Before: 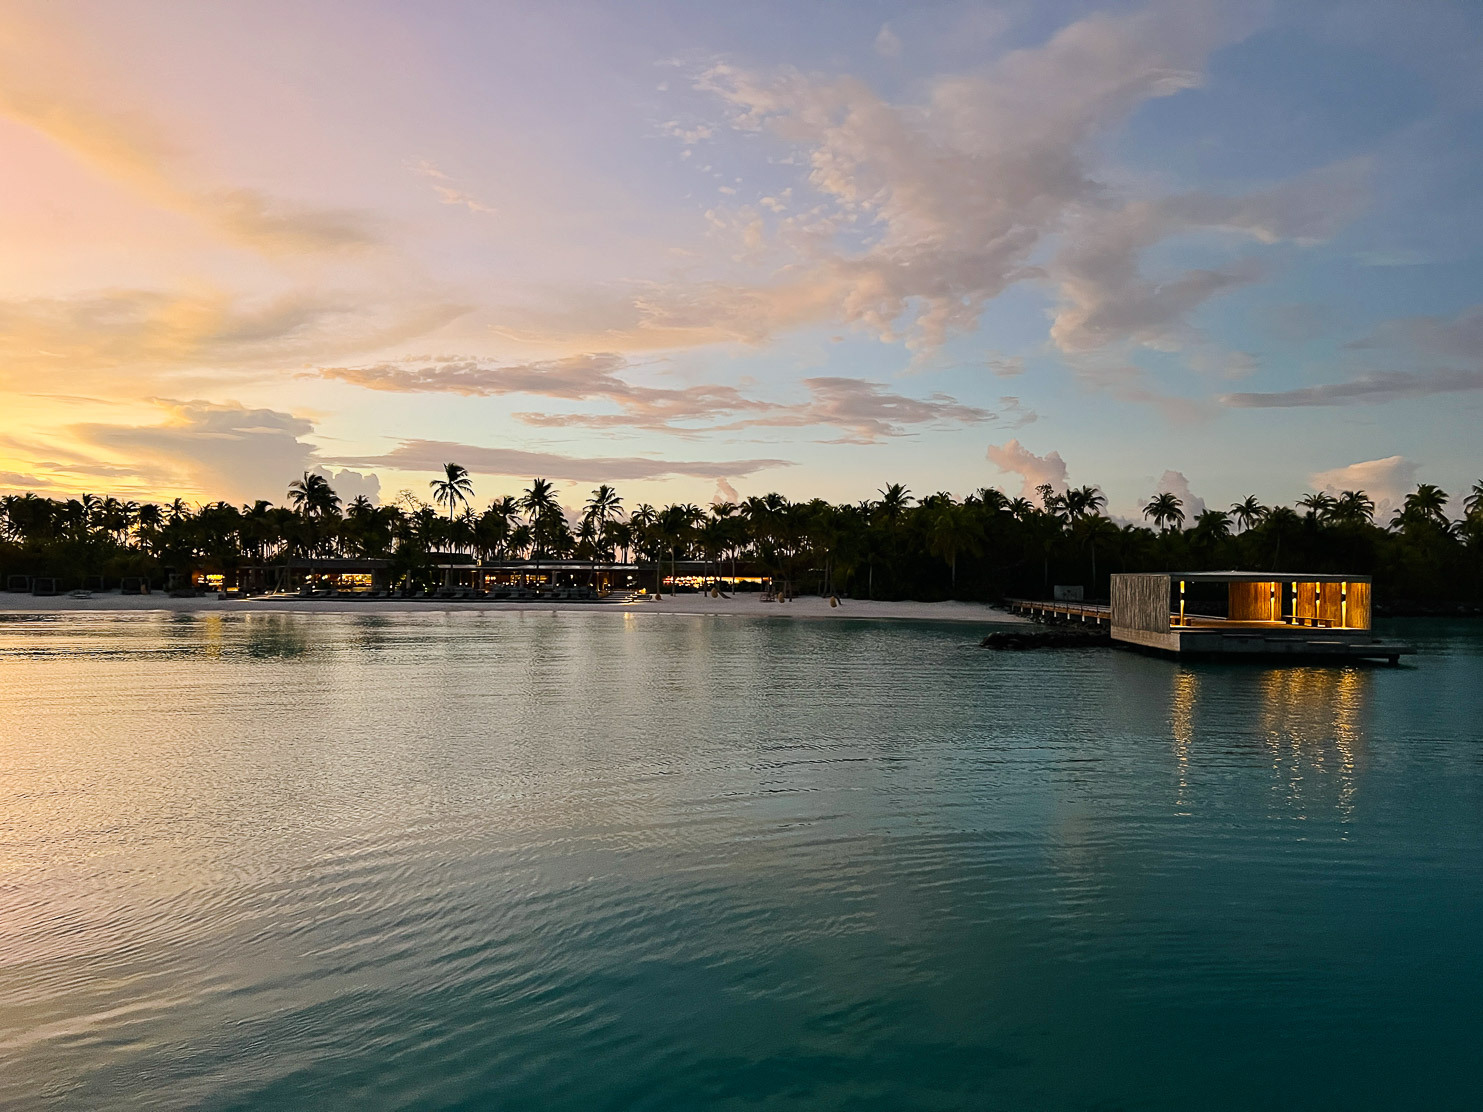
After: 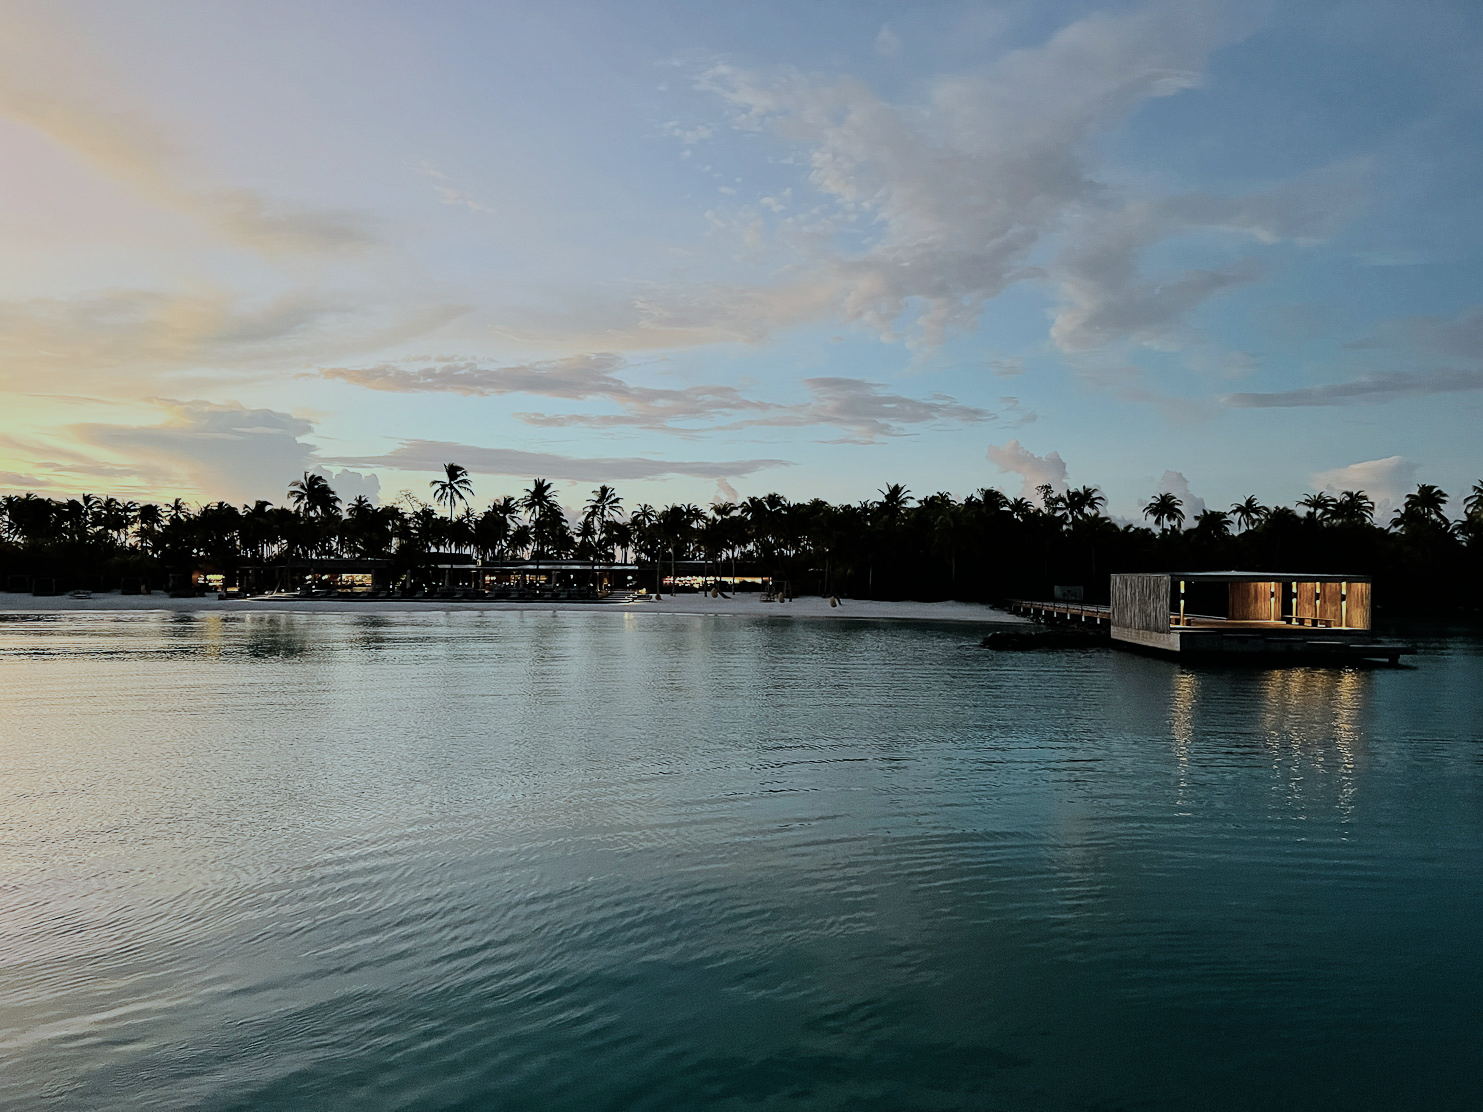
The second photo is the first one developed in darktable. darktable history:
filmic rgb: black relative exposure -7.65 EV, white relative exposure 4.56 EV, hardness 3.61, color science v6 (2022)
color correction: highlights a* -12.64, highlights b* -18.1, saturation 0.7
white balance: emerald 1
